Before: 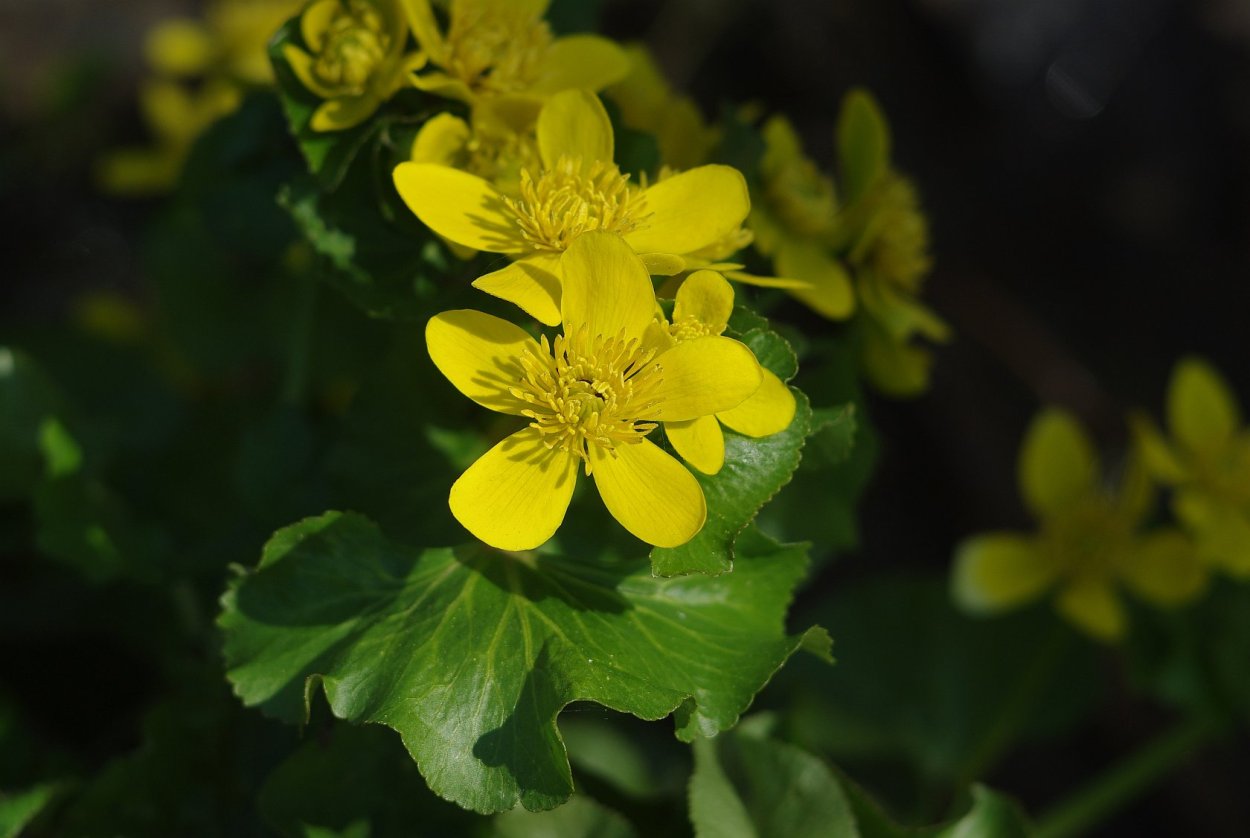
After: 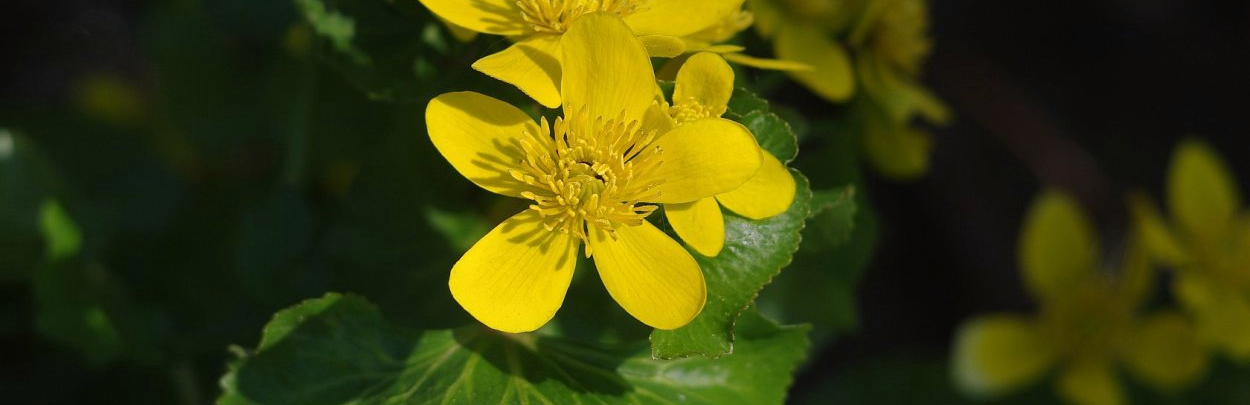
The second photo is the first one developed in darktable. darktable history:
crop and rotate: top 26.056%, bottom 25.543%
white balance: red 1.066, blue 1.119
